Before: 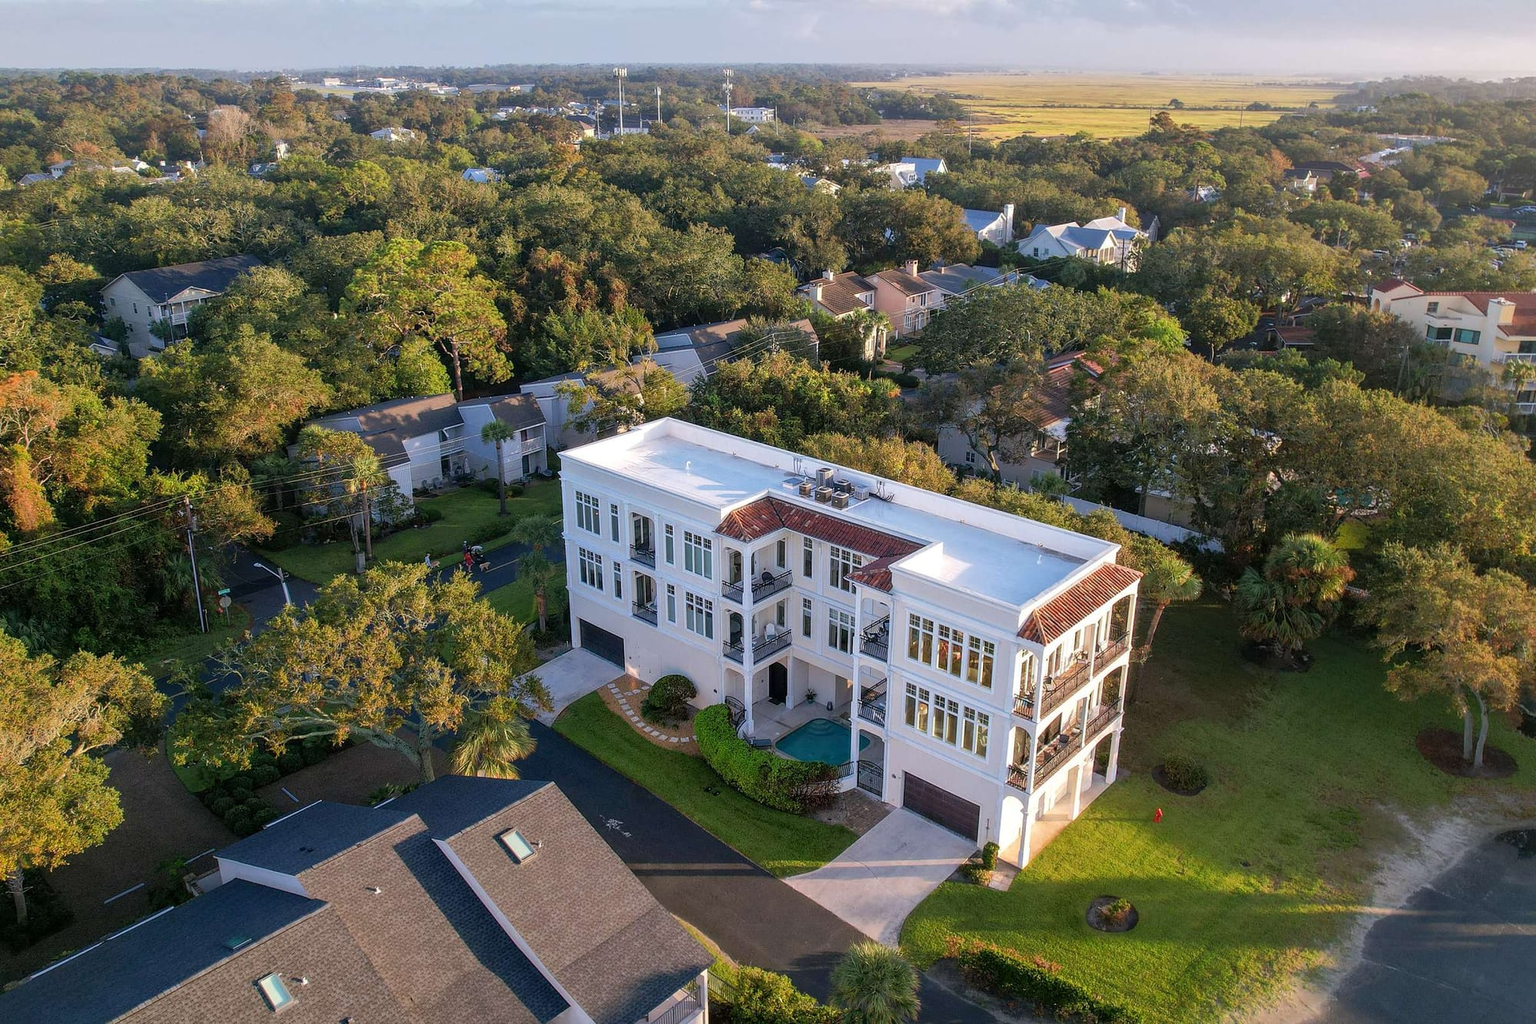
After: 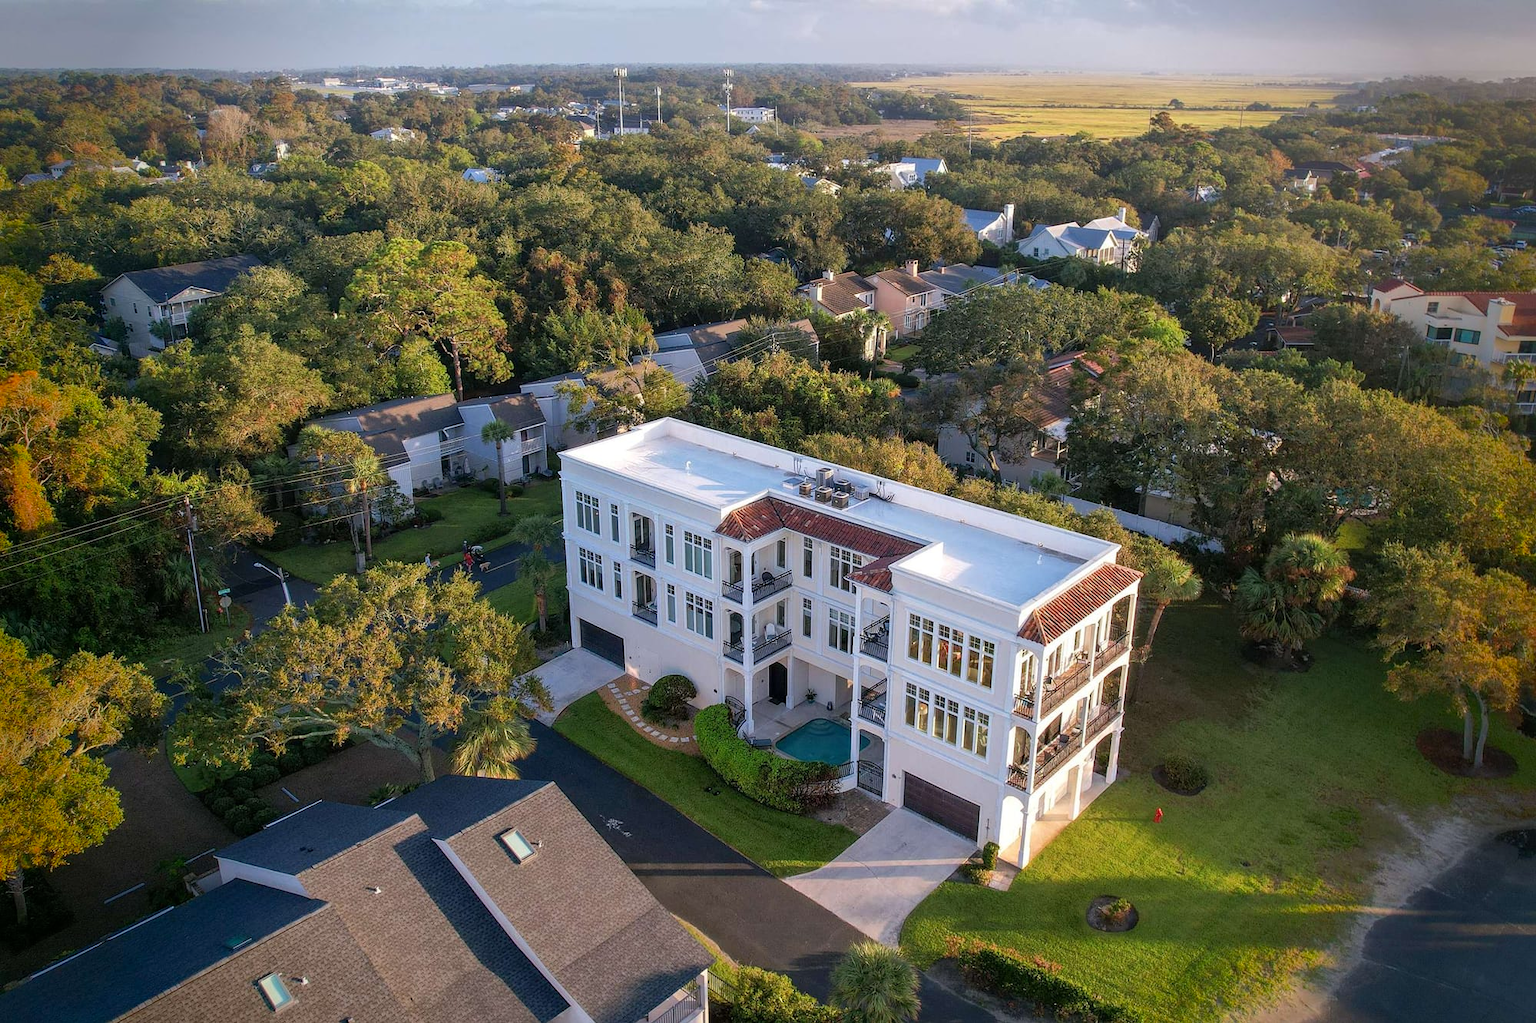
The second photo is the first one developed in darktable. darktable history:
vignetting: fall-off start 77.37%, fall-off radius 28.14%, saturation 0.377, width/height ratio 0.973
